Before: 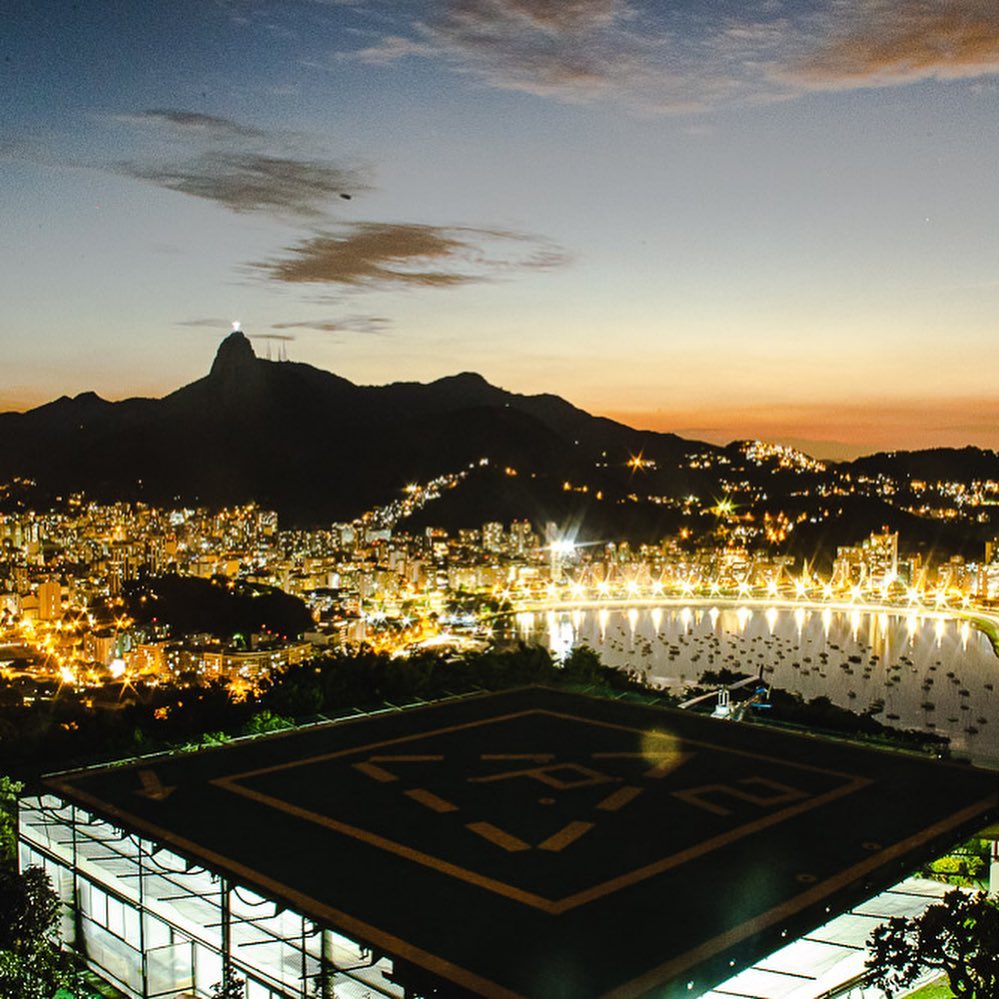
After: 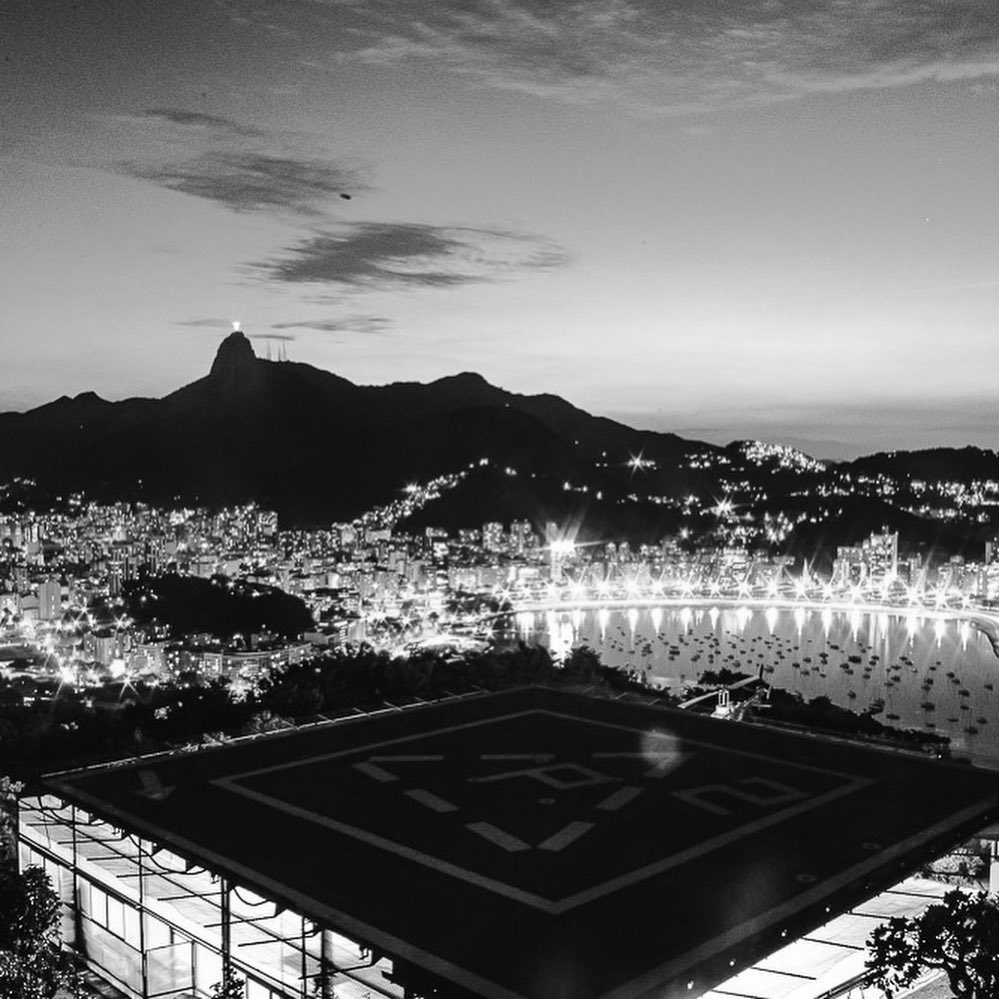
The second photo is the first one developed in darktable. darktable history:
monochrome: on, module defaults
white balance: emerald 1
